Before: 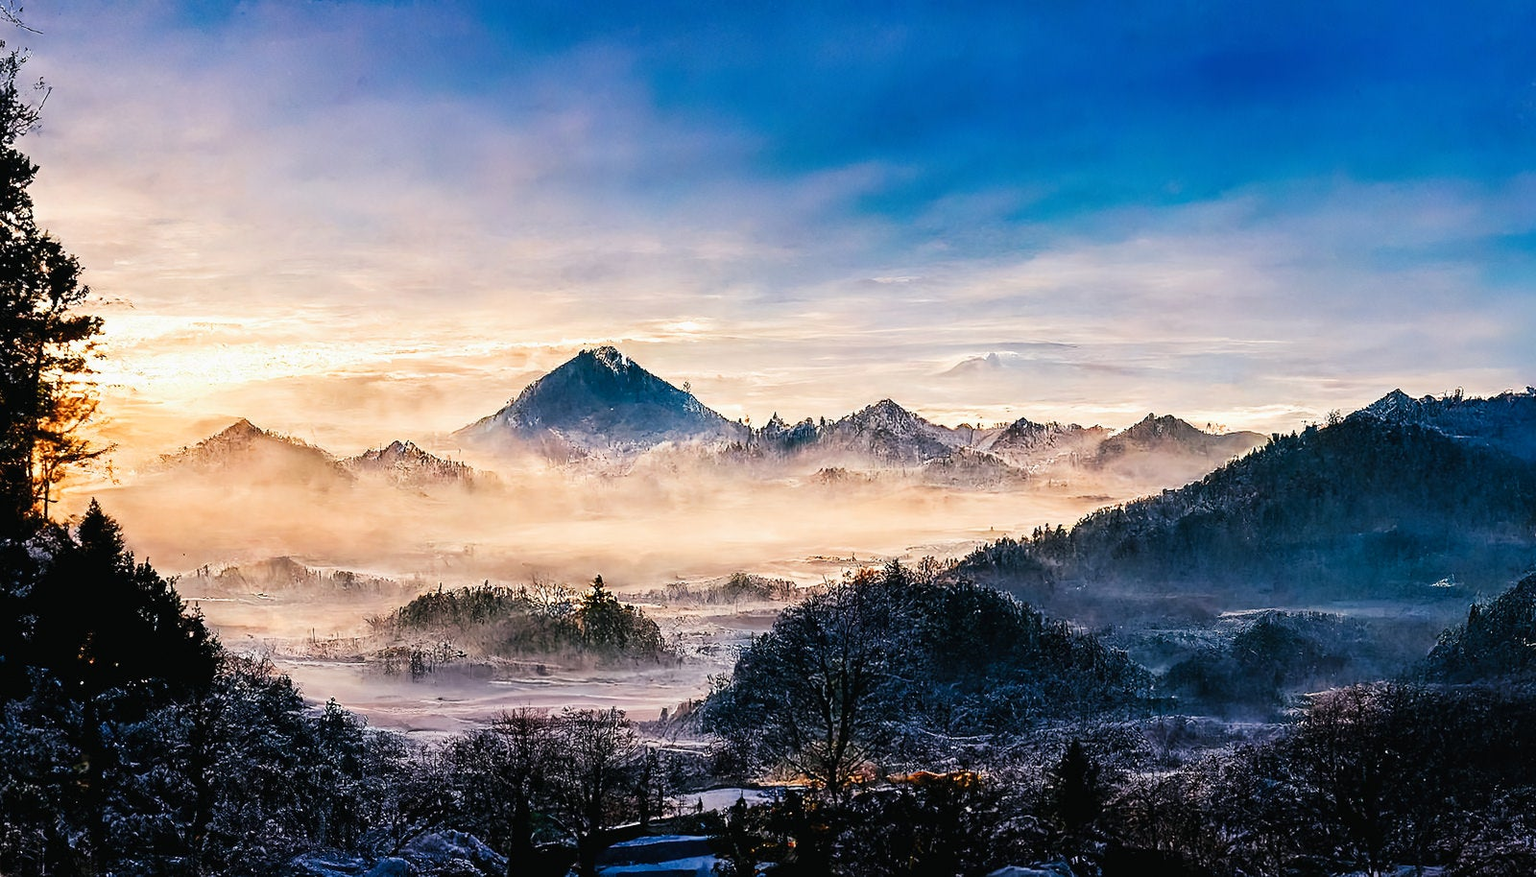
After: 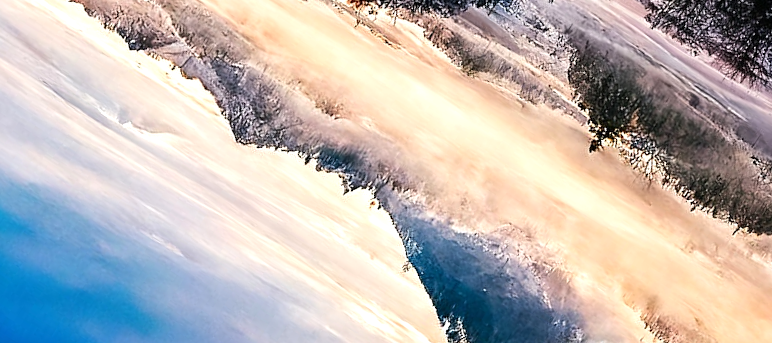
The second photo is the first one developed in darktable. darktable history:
tone equalizer: -8 EV -0.381 EV, -7 EV -0.39 EV, -6 EV -0.294 EV, -5 EV -0.236 EV, -3 EV 0.191 EV, -2 EV 0.327 EV, -1 EV 0.396 EV, +0 EV 0.434 EV, edges refinement/feathering 500, mask exposure compensation -1.57 EV, preserve details no
crop and rotate: angle 147.07°, left 9.156%, top 15.688%, right 4.36%, bottom 16.986%
